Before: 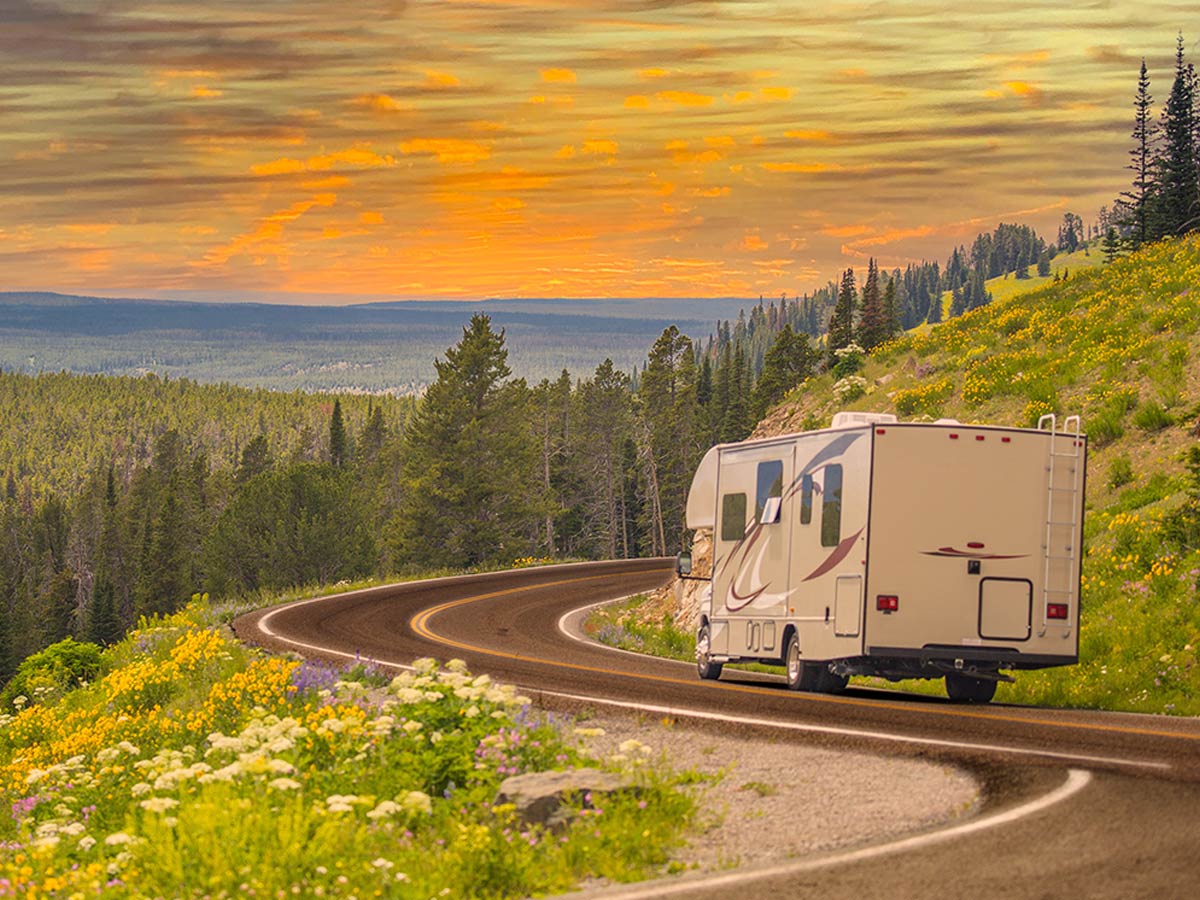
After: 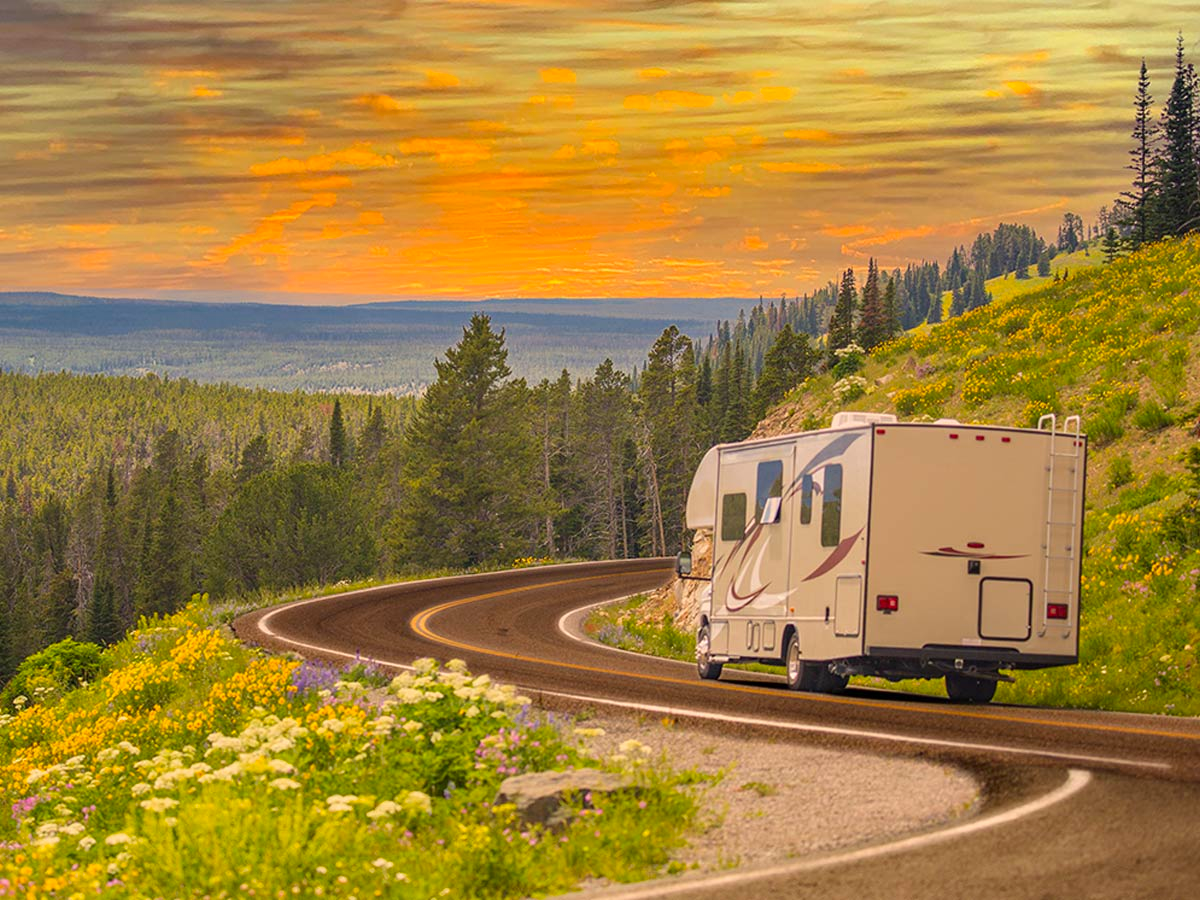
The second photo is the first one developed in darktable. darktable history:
contrast brightness saturation: contrast 0.039, saturation 0.158
